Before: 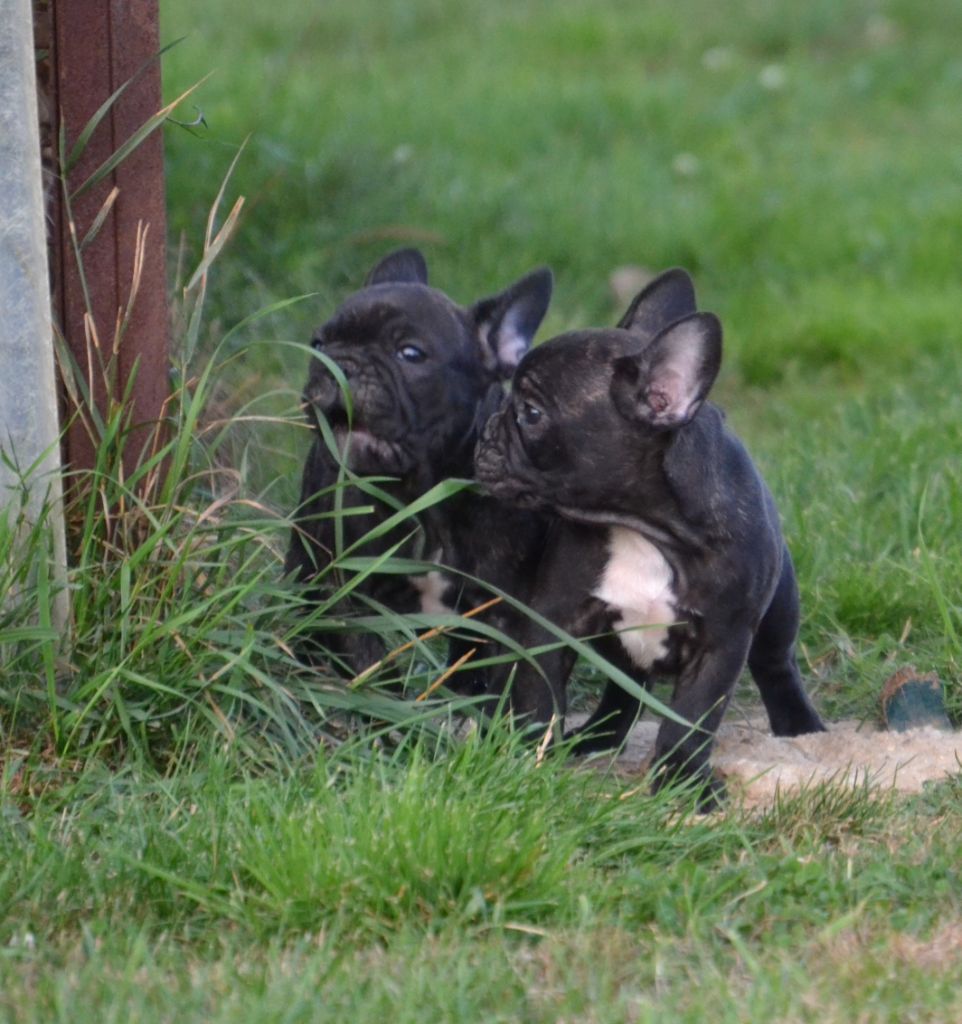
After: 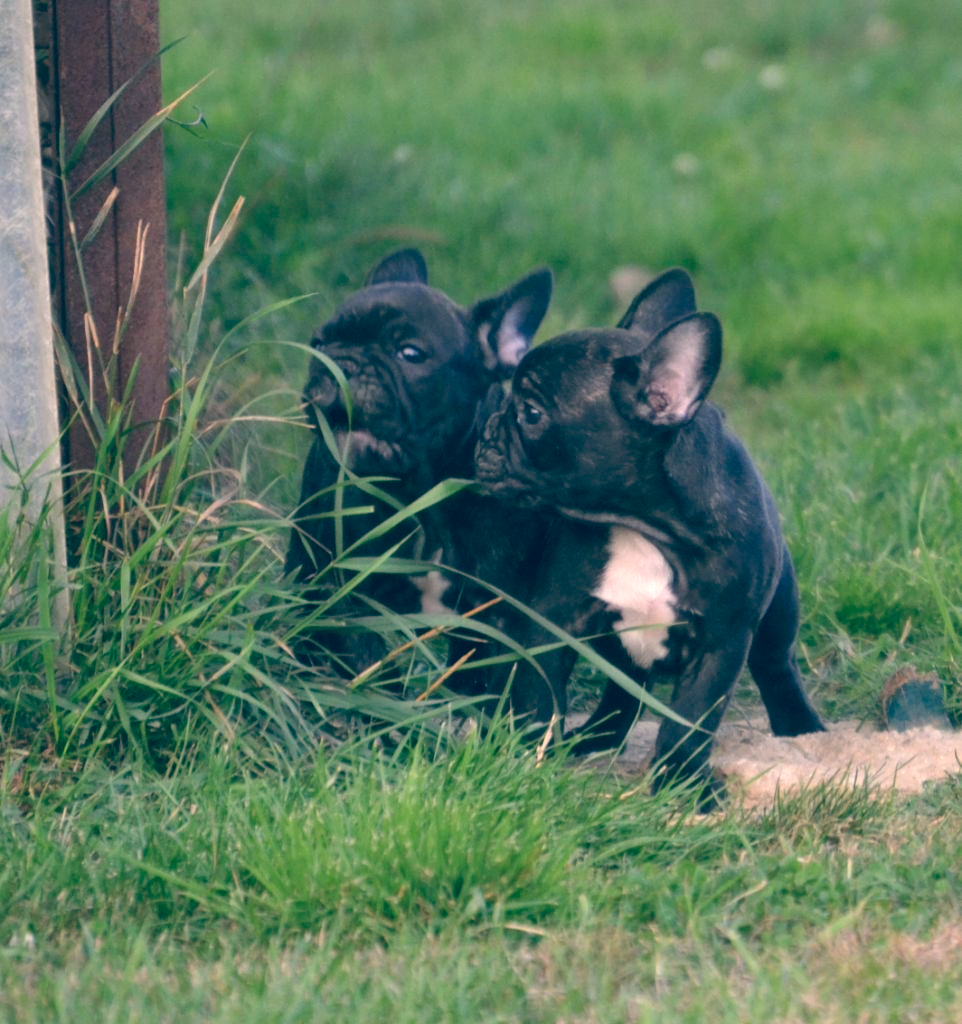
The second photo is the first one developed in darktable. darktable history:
color balance: lift [1.006, 0.985, 1.002, 1.015], gamma [1, 0.953, 1.008, 1.047], gain [1.076, 1.13, 1.004, 0.87]
exposure: black level correction 0.007, exposure 0.093 EV, compensate highlight preservation false
